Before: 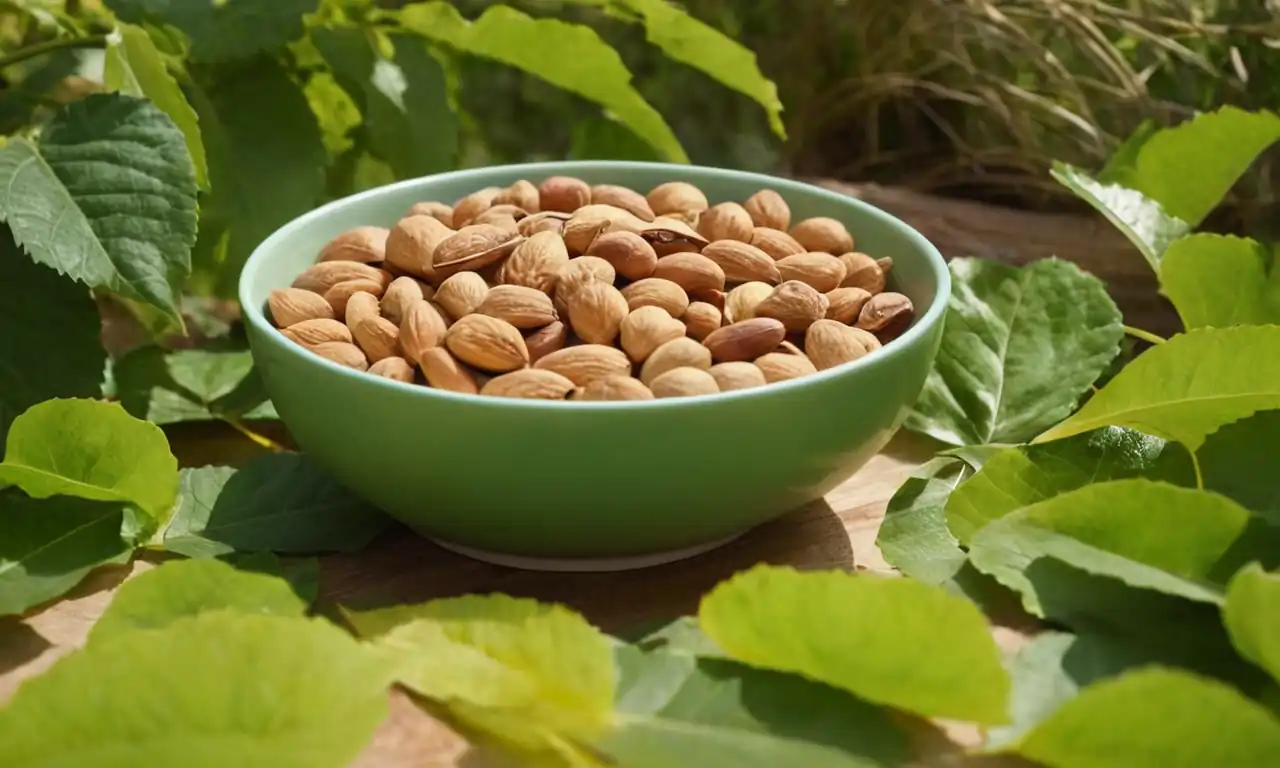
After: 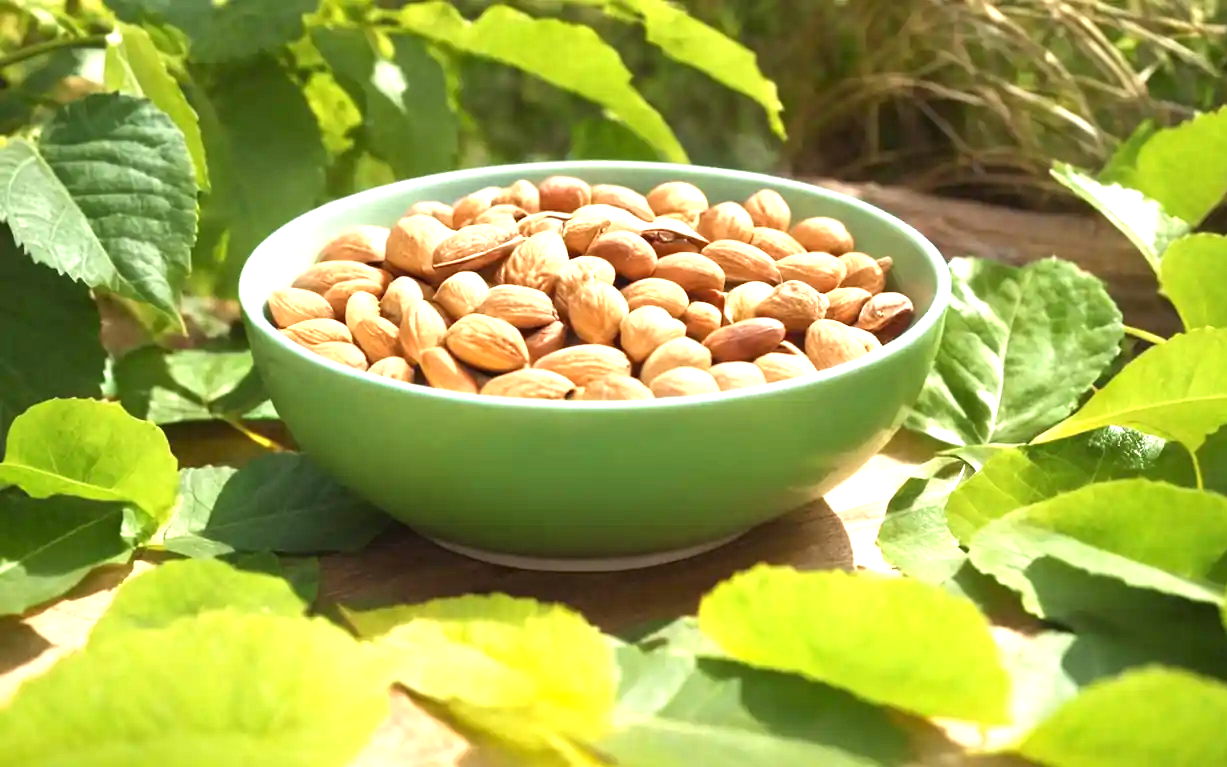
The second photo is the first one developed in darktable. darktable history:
crop: right 4.126%, bottom 0.031%
exposure: black level correction 0, exposure 1.35 EV, compensate exposure bias true, compensate highlight preservation false
